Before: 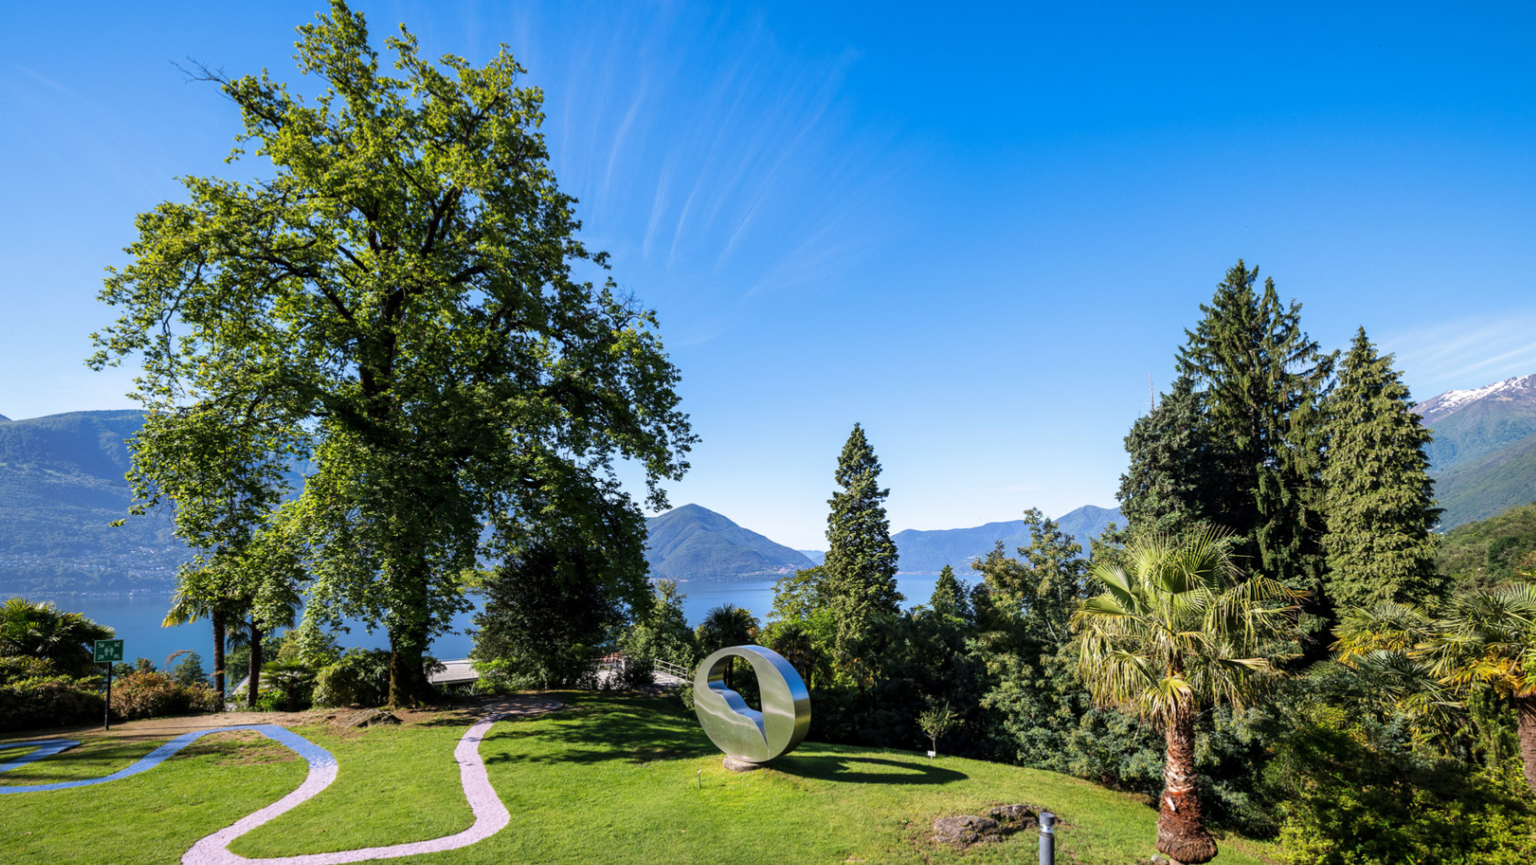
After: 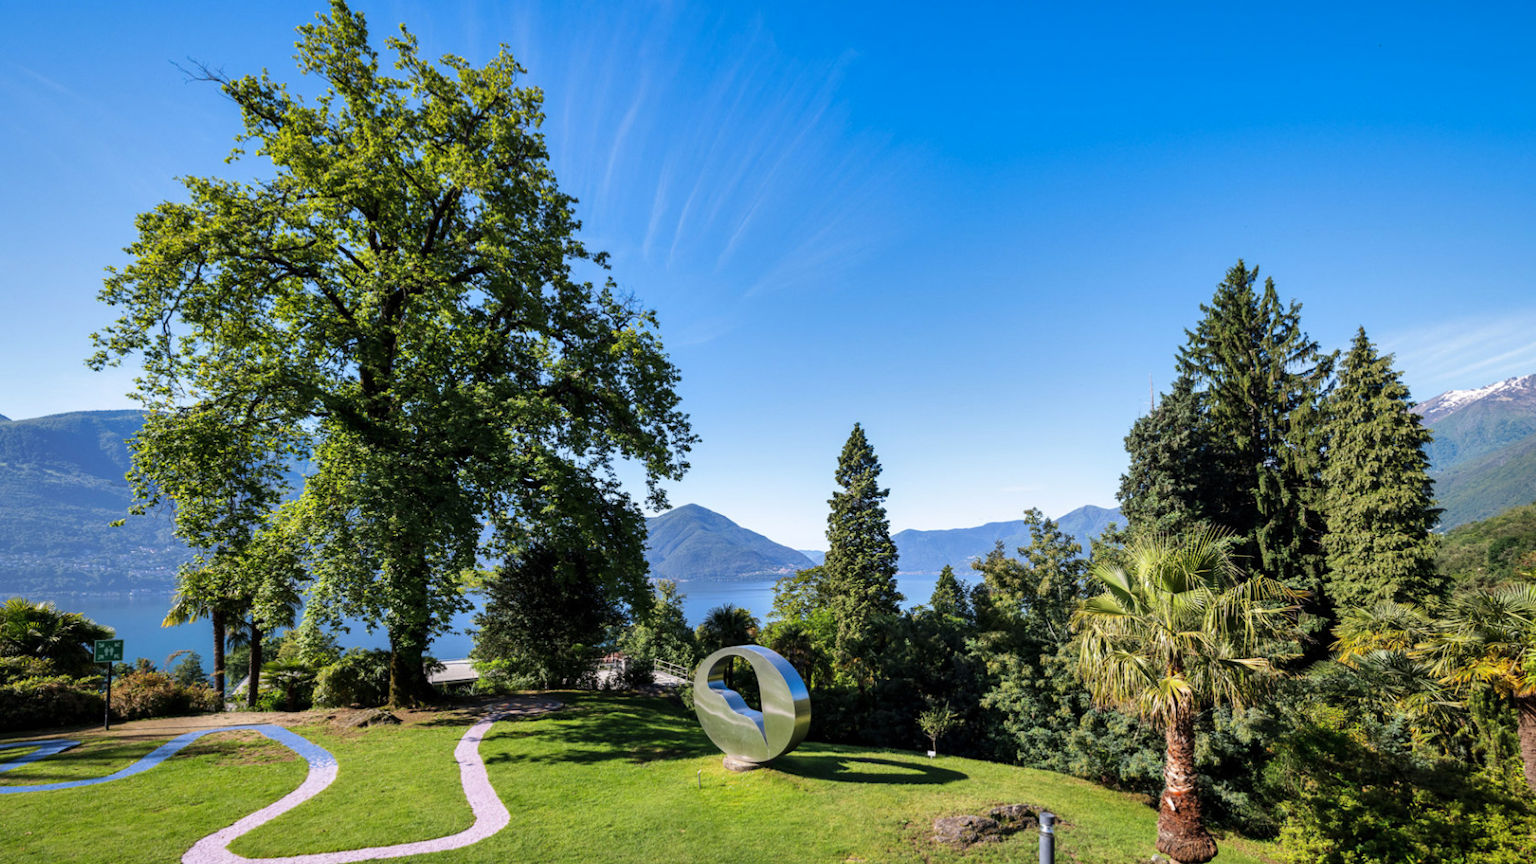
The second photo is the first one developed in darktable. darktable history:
shadows and highlights: white point adjustment 0.064, soften with gaussian
